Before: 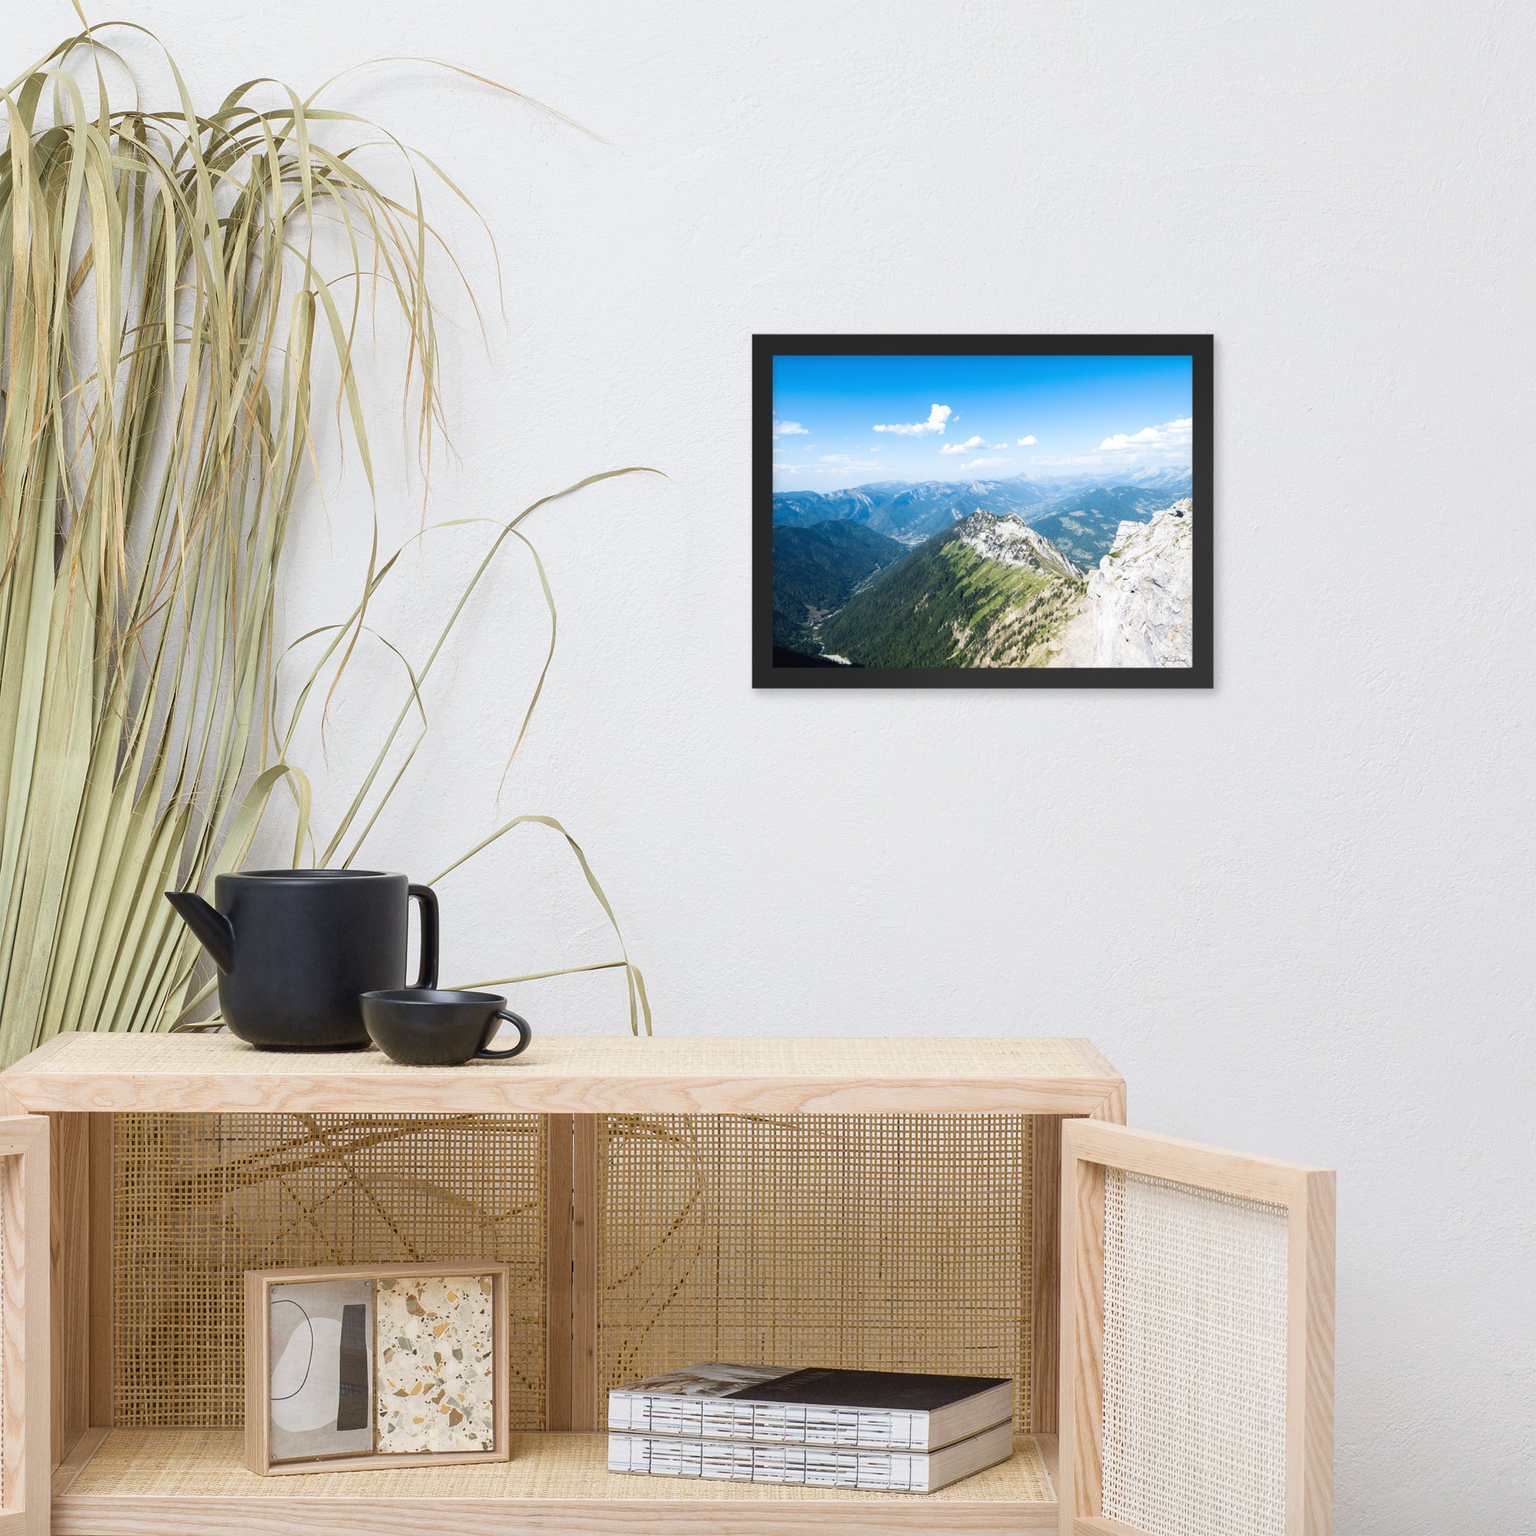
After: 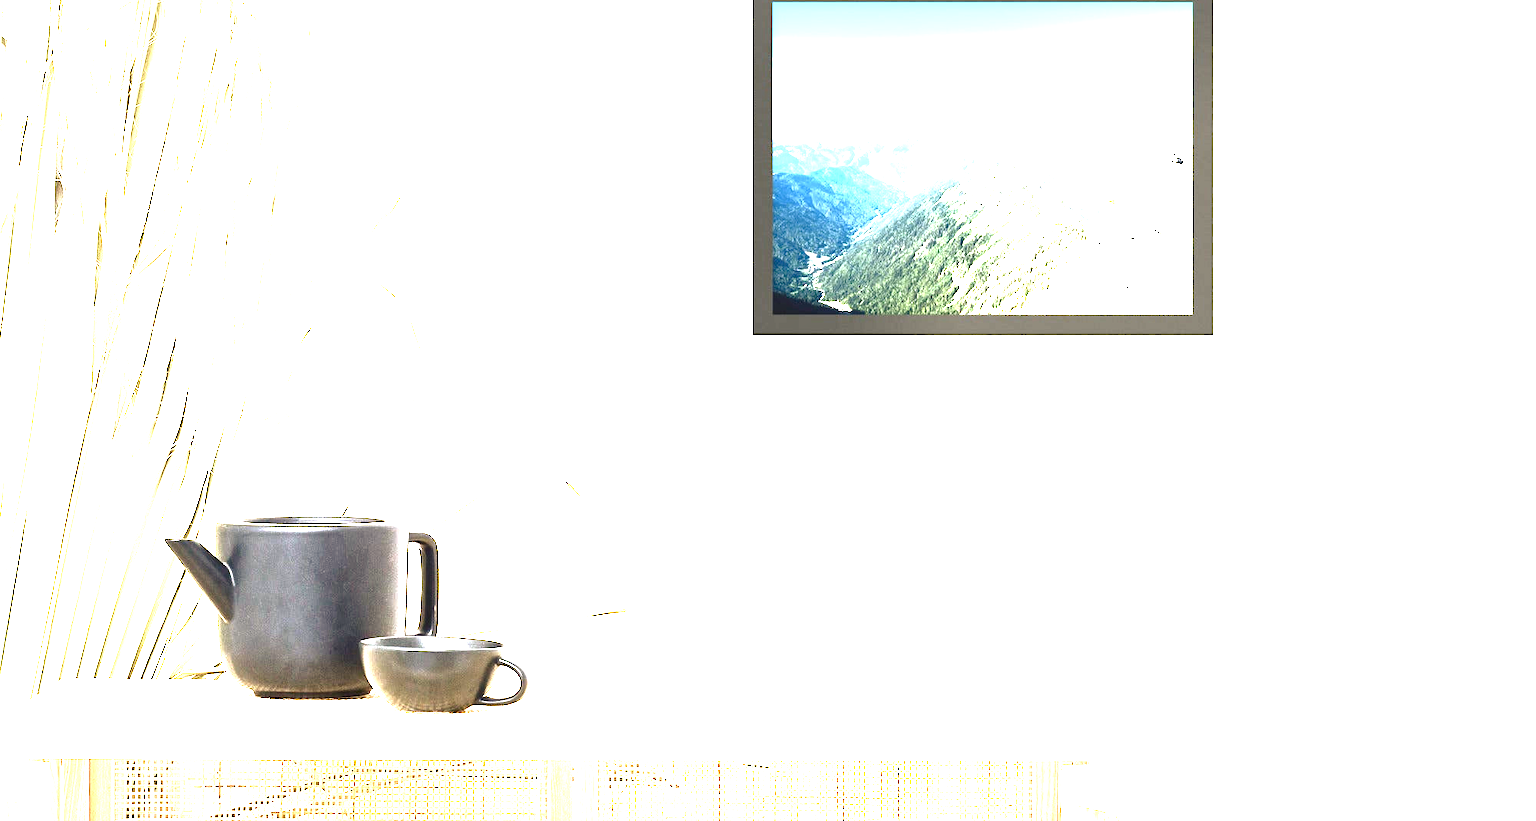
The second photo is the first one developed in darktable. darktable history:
exposure: exposure 3 EV, compensate highlight preservation false
local contrast: mode bilateral grid, contrast 100, coarseness 100, detail 165%, midtone range 0.2
rgb curve: curves: ch2 [(0, 0) (0.567, 0.512) (1, 1)], mode RGB, independent channels
color balance rgb: shadows lift › chroma 2%, shadows lift › hue 250°, power › hue 326.4°, highlights gain › chroma 2%, highlights gain › hue 64.8°, global offset › luminance 0.5%, global offset › hue 58.8°, perceptual saturation grading › highlights -25%, perceptual saturation grading › shadows 30%, global vibrance 15%
crop and rotate: top 23.043%, bottom 23.437%
tone equalizer: -8 EV -0.75 EV, -7 EV -0.7 EV, -6 EV -0.6 EV, -5 EV -0.4 EV, -3 EV 0.4 EV, -2 EV 0.6 EV, -1 EV 0.7 EV, +0 EV 0.75 EV, edges refinement/feathering 500, mask exposure compensation -1.57 EV, preserve details no
